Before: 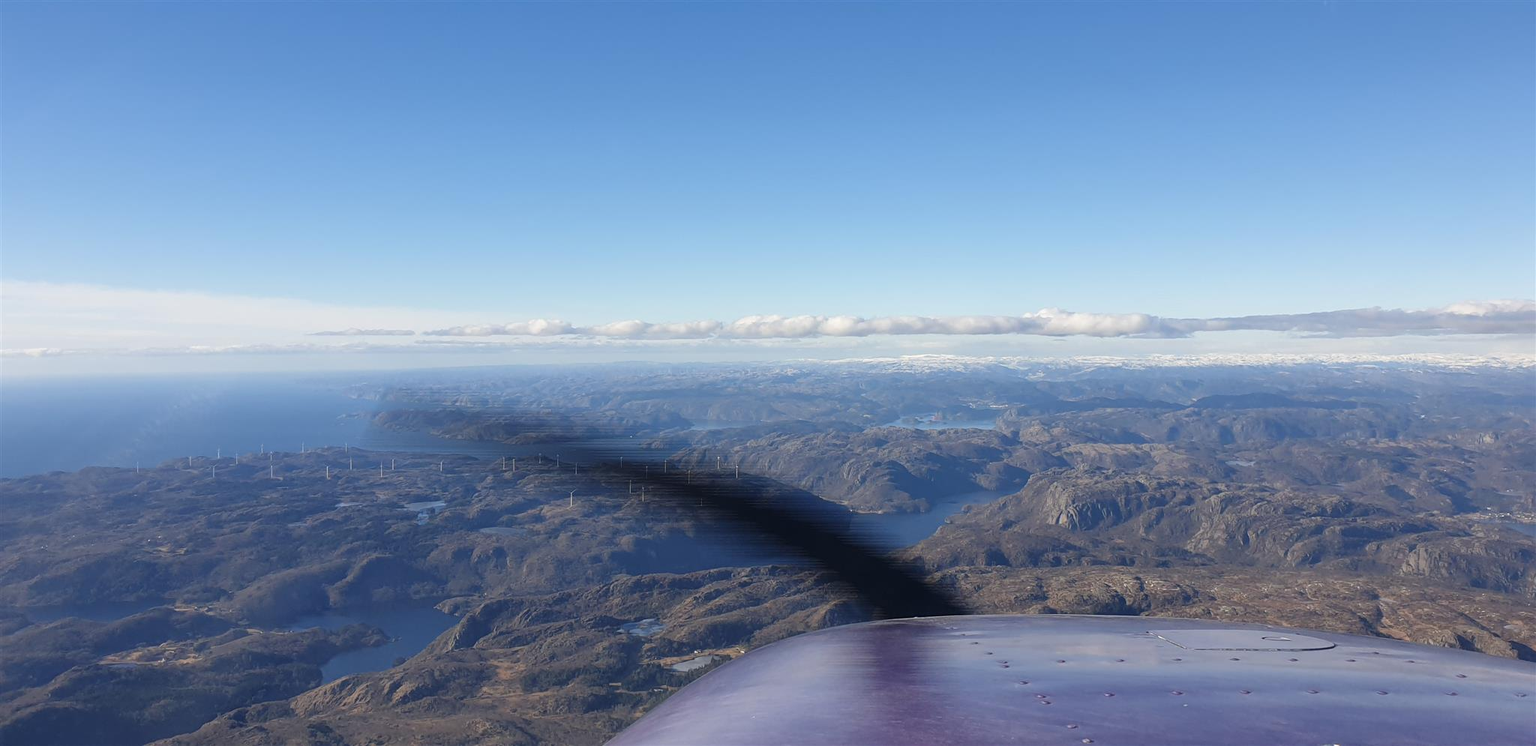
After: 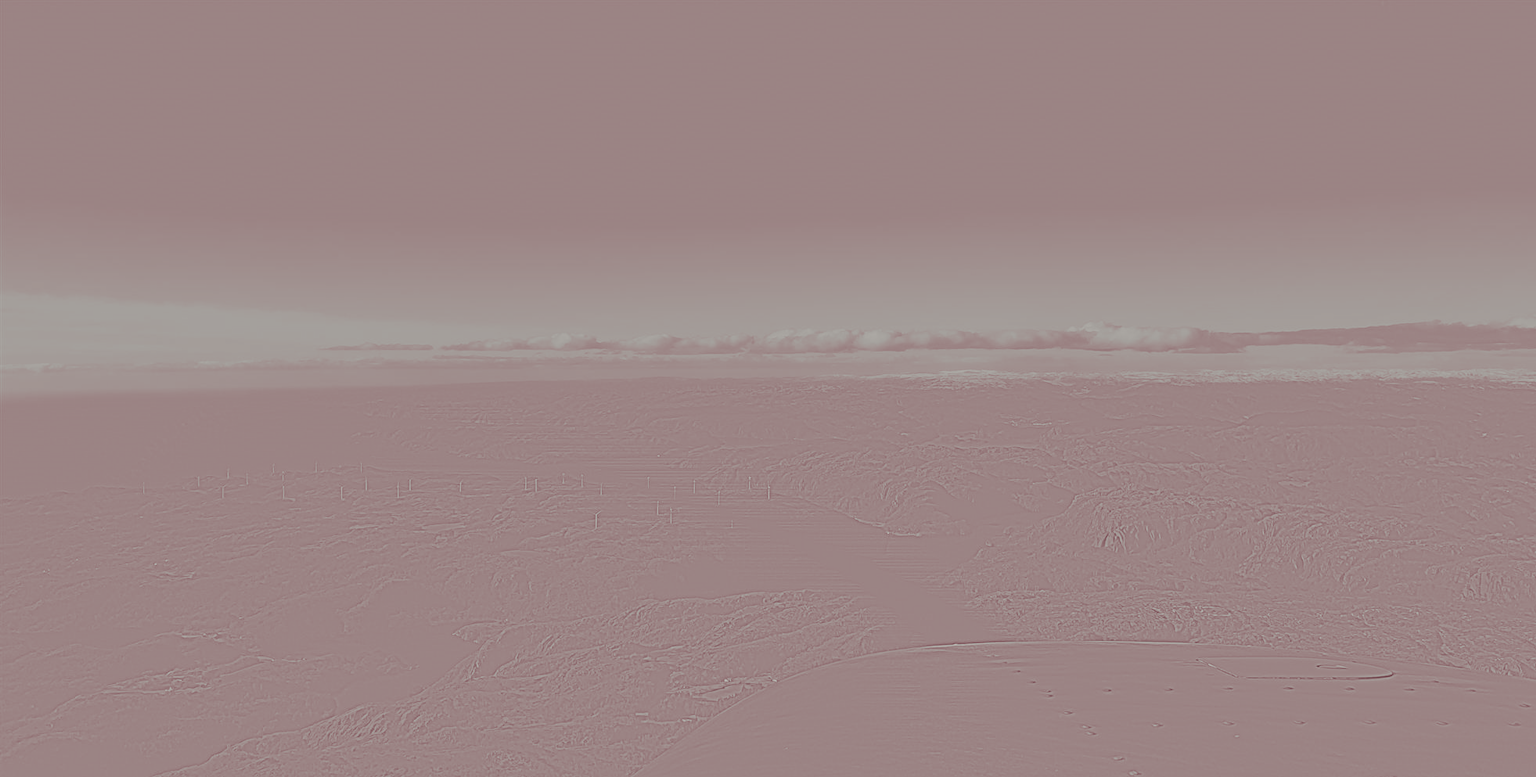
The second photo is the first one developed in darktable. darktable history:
split-toning: on, module defaults
exposure: black level correction 0, exposure 1.1 EV, compensate highlight preservation false
crop: right 4.126%, bottom 0.031%
filmic rgb: black relative exposure -7.65 EV, white relative exposure 4.56 EV, hardness 3.61, contrast 1.05
highpass: sharpness 5.84%, contrast boost 8.44%
tone curve: curves: ch0 [(0, 0) (0.003, 0.241) (0.011, 0.241) (0.025, 0.242) (0.044, 0.246) (0.069, 0.25) (0.1, 0.251) (0.136, 0.256) (0.177, 0.275) (0.224, 0.293) (0.277, 0.326) (0.335, 0.38) (0.399, 0.449) (0.468, 0.525) (0.543, 0.606) (0.623, 0.683) (0.709, 0.751) (0.801, 0.824) (0.898, 0.871) (1, 1)], preserve colors none
color balance rgb: shadows lift › luminance -21.66%, shadows lift › chroma 6.57%, shadows lift › hue 270°, power › chroma 0.68%, power › hue 60°, highlights gain › luminance 6.08%, highlights gain › chroma 1.33%, highlights gain › hue 90°, global offset › luminance -0.87%, perceptual saturation grading › global saturation 26.86%, perceptual saturation grading › highlights -28.39%, perceptual saturation grading › mid-tones 15.22%, perceptual saturation grading › shadows 33.98%, perceptual brilliance grading › highlights 10%, perceptual brilliance grading › mid-tones 5%
